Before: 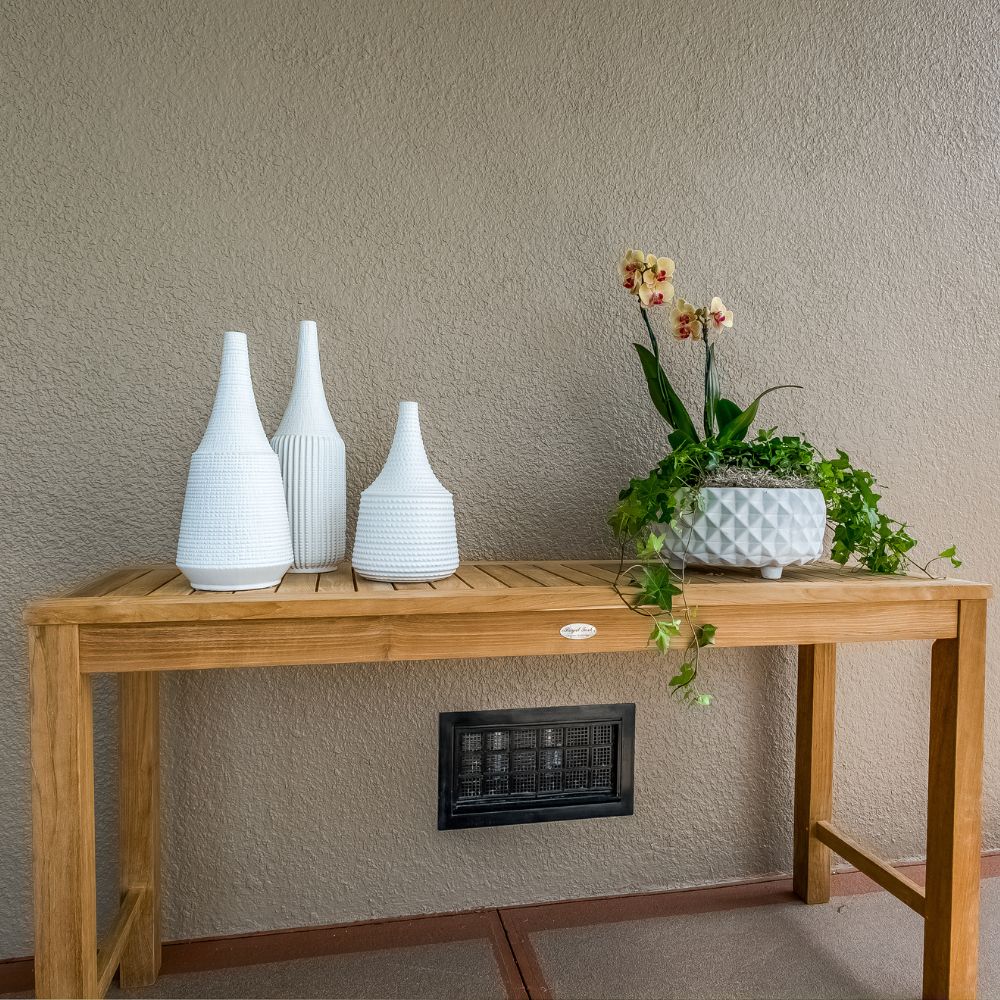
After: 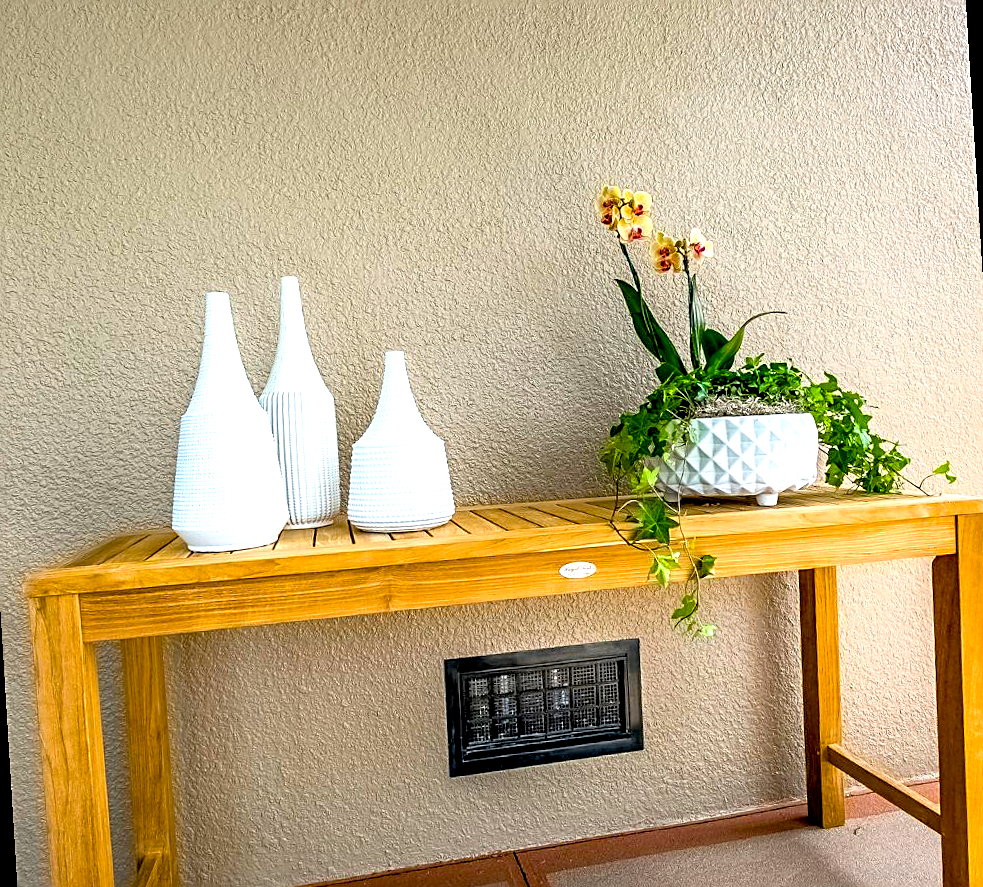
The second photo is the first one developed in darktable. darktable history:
color balance rgb: perceptual saturation grading › global saturation 30%, global vibrance 20%
exposure: black level correction 0.01, exposure 1 EV, compensate highlight preservation false
rotate and perspective: rotation -3.52°, crop left 0.036, crop right 0.964, crop top 0.081, crop bottom 0.919
sharpen: on, module defaults
